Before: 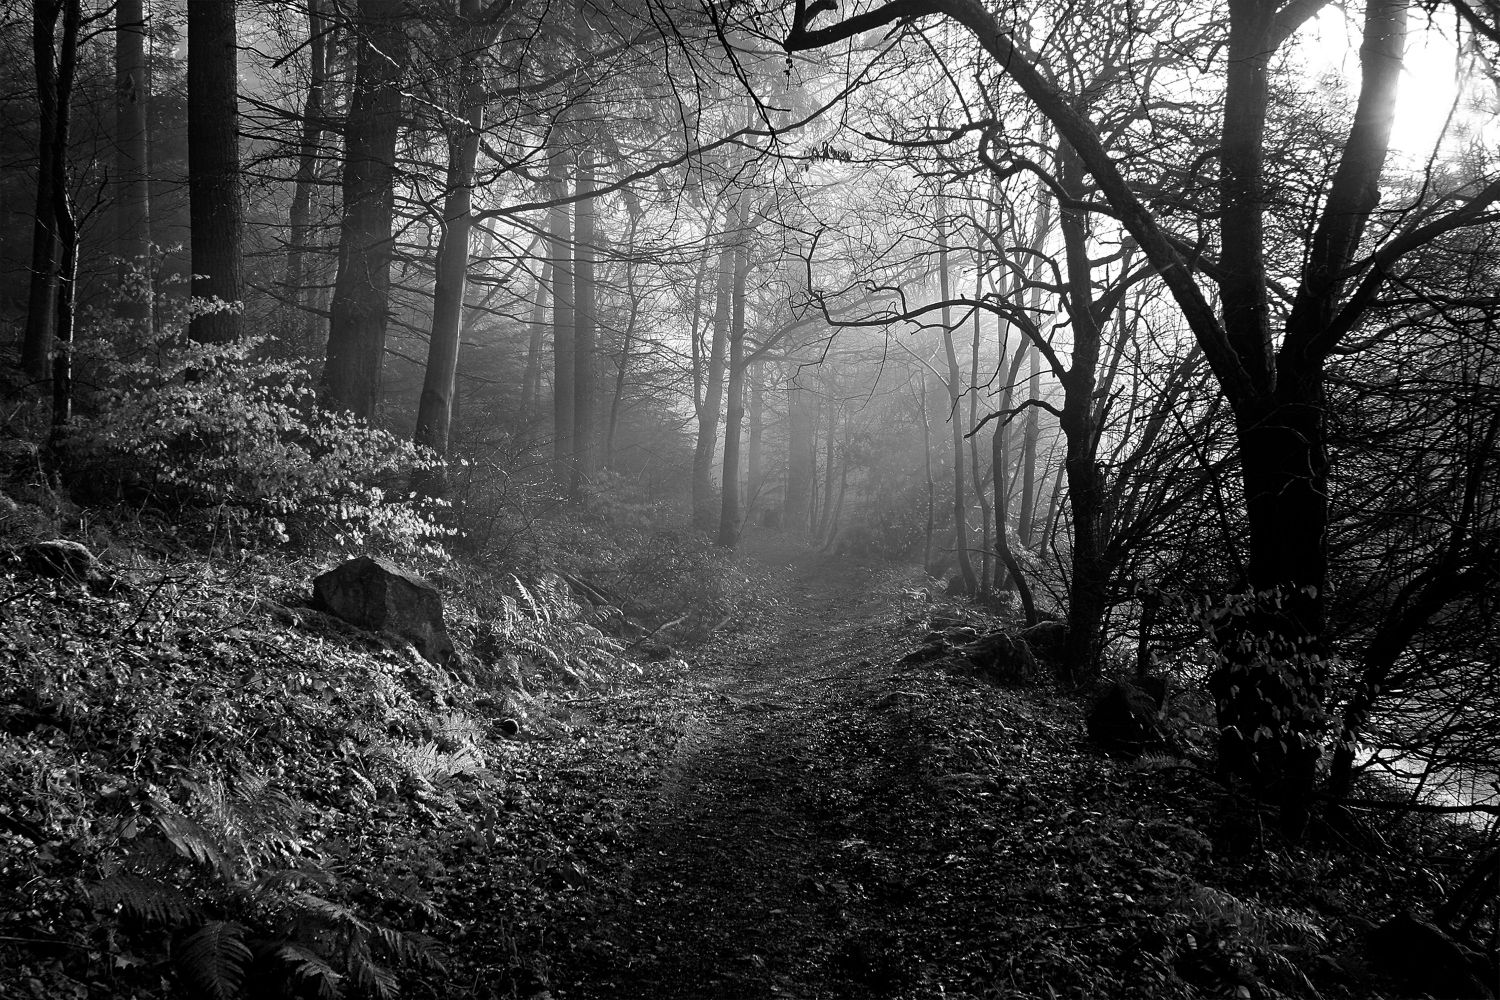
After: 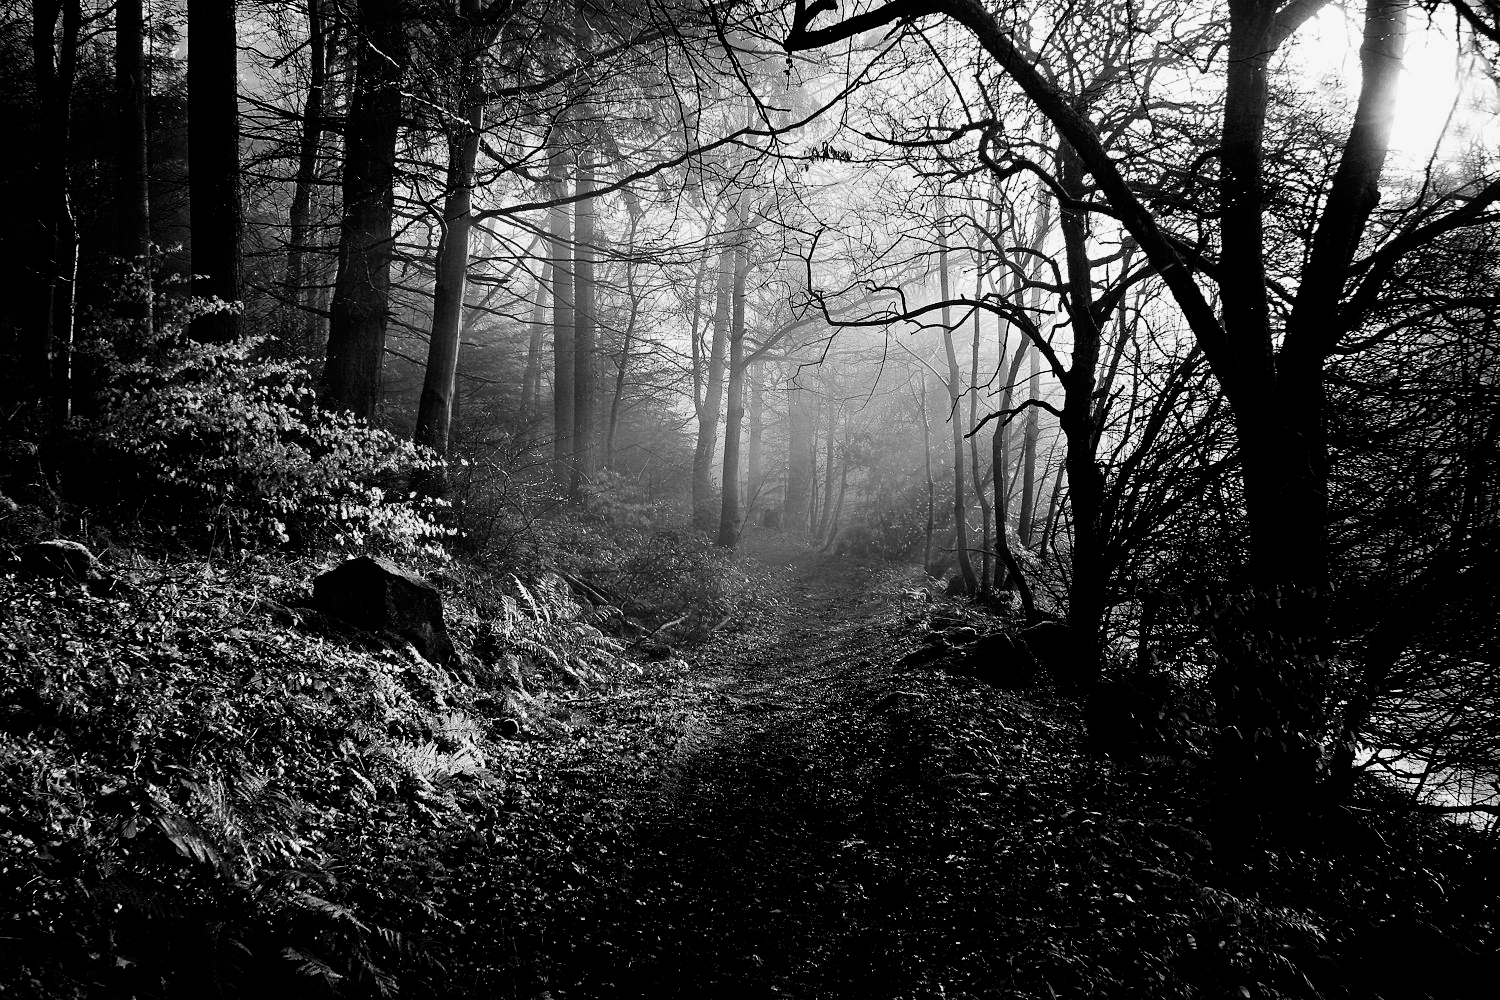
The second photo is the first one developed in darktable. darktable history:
filmic rgb: black relative exposure -5 EV, white relative exposure 3.5 EV, hardness 3.19, contrast 1.3, highlights saturation mix -50%
tone equalizer: -8 EV -0.417 EV, -7 EV -0.389 EV, -6 EV -0.333 EV, -5 EV -0.222 EV, -3 EV 0.222 EV, -2 EV 0.333 EV, -1 EV 0.389 EV, +0 EV 0.417 EV, edges refinement/feathering 500, mask exposure compensation -1.57 EV, preserve details no
